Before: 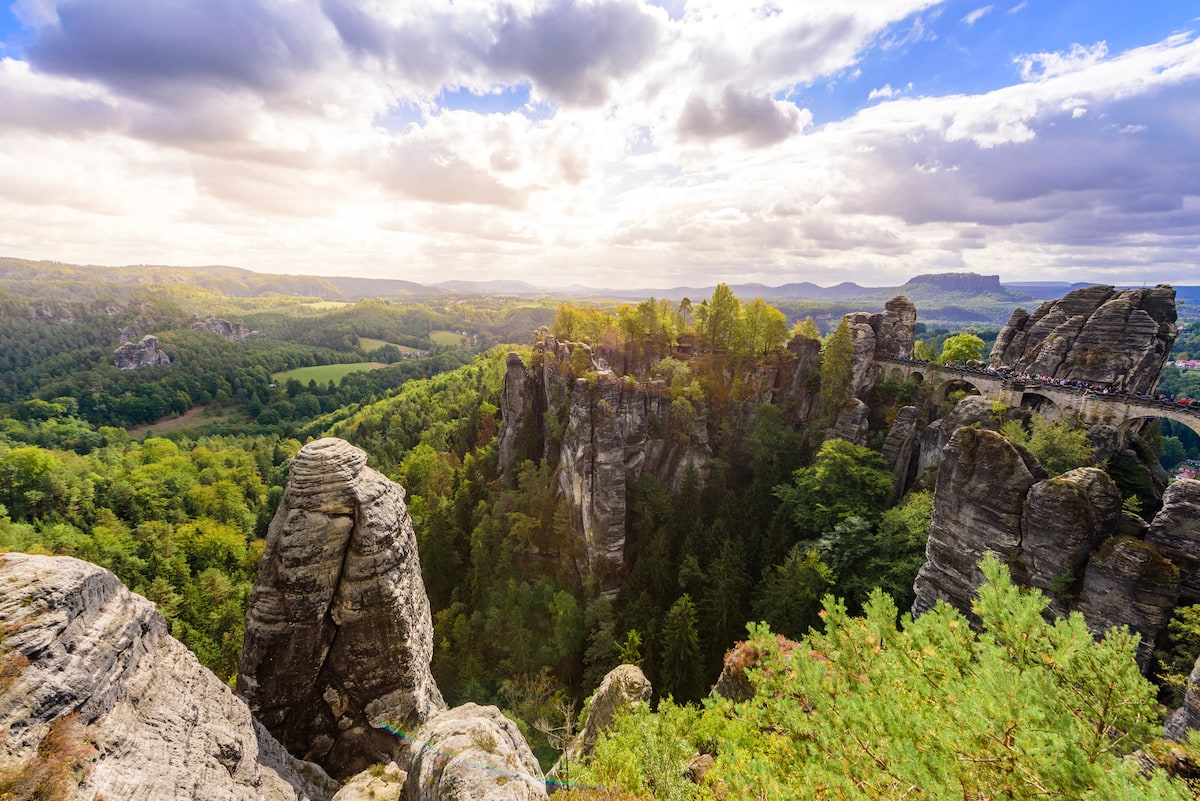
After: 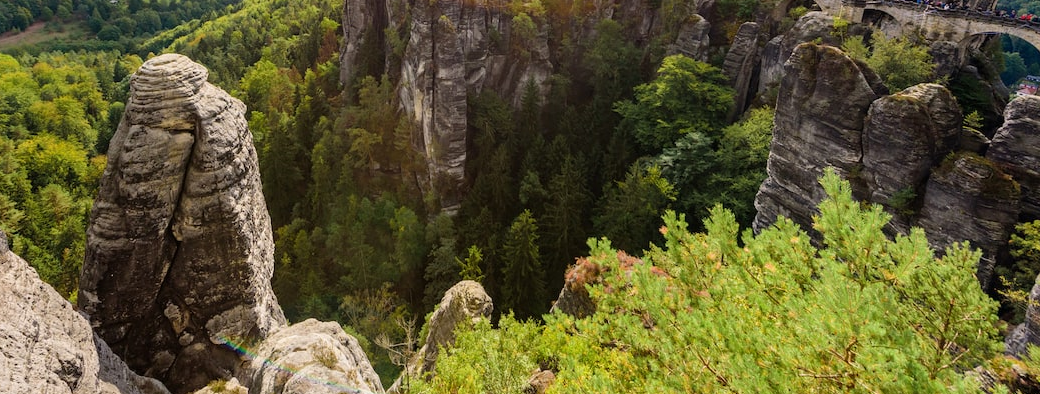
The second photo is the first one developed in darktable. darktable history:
crop and rotate: left 13.306%, top 48.023%, bottom 2.739%
